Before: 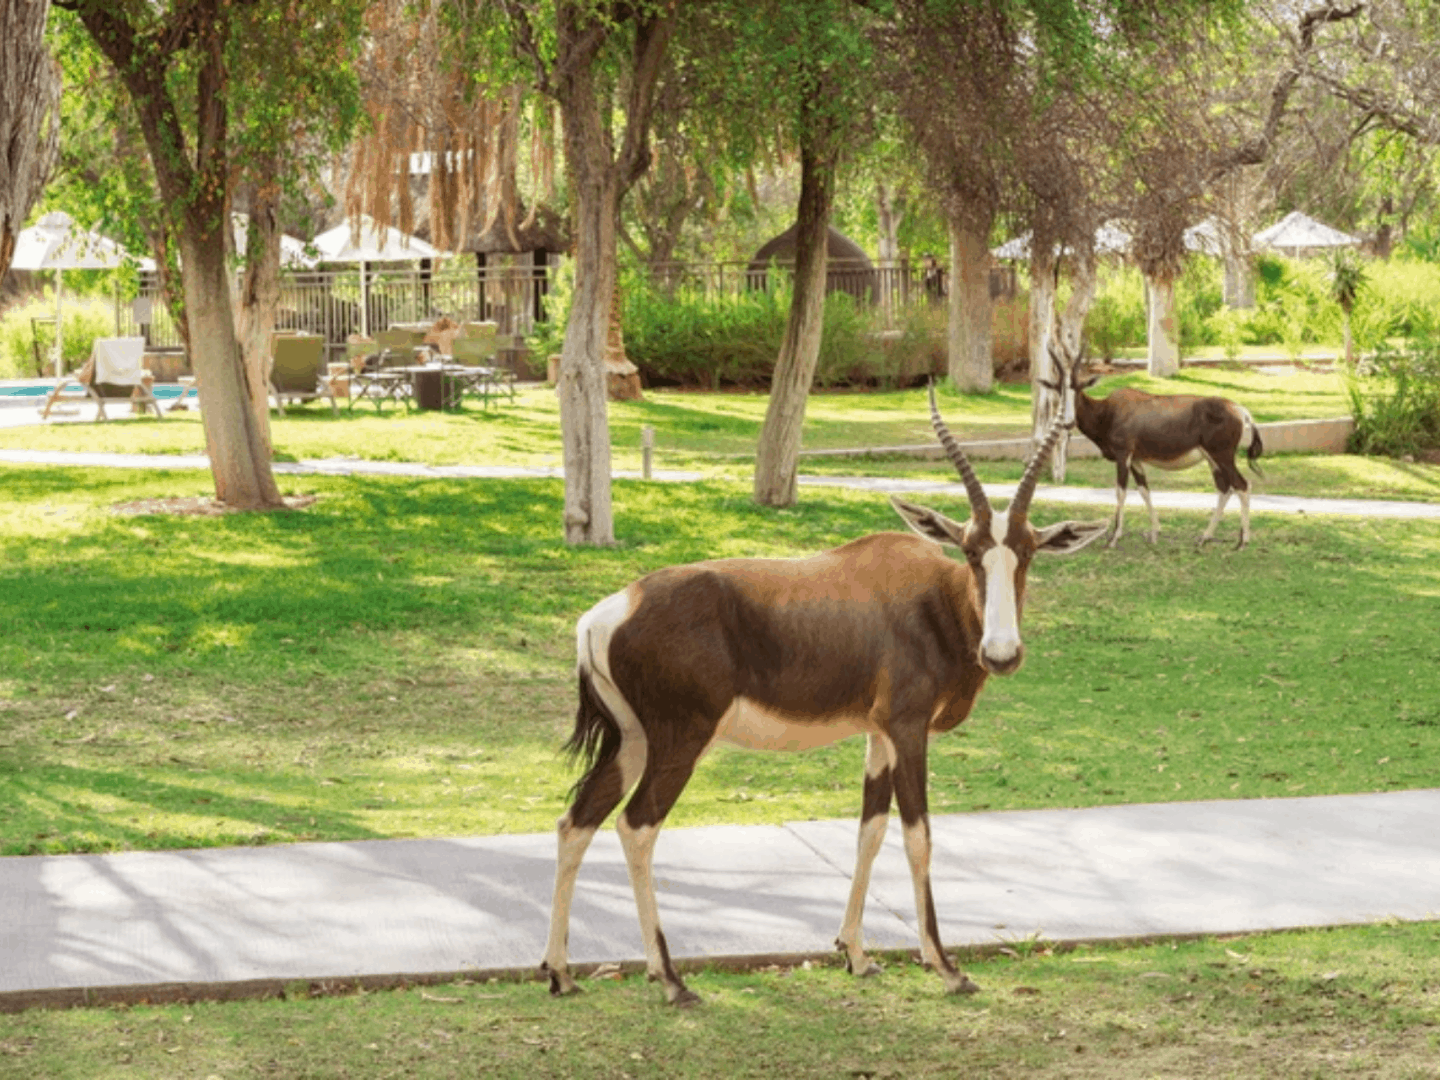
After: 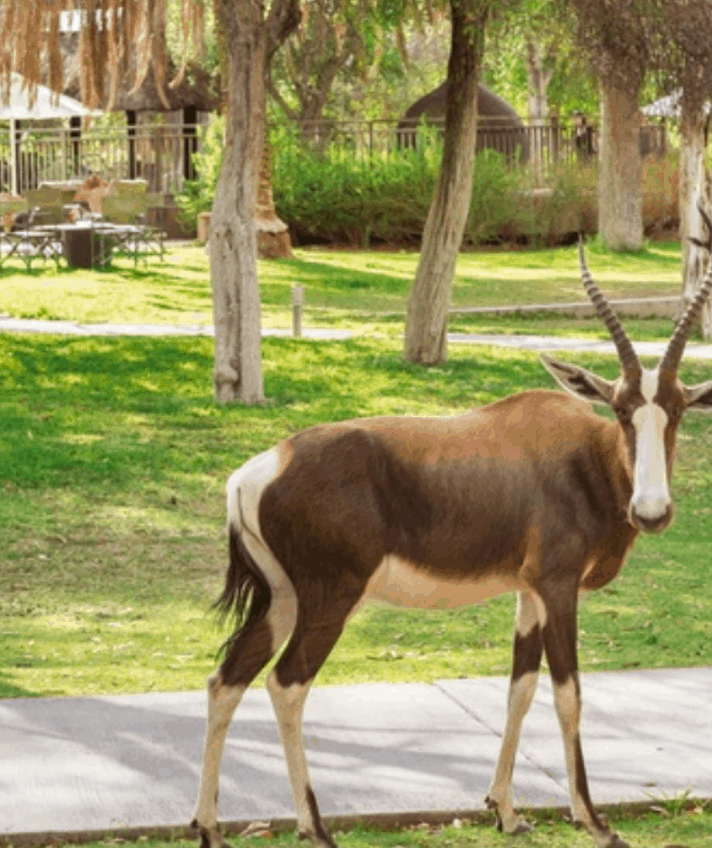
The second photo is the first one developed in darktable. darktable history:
crop and rotate: angle 0.02°, left 24.353%, top 13.219%, right 26.156%, bottom 8.224%
shadows and highlights: shadows 32.83, highlights -47.7, soften with gaussian
